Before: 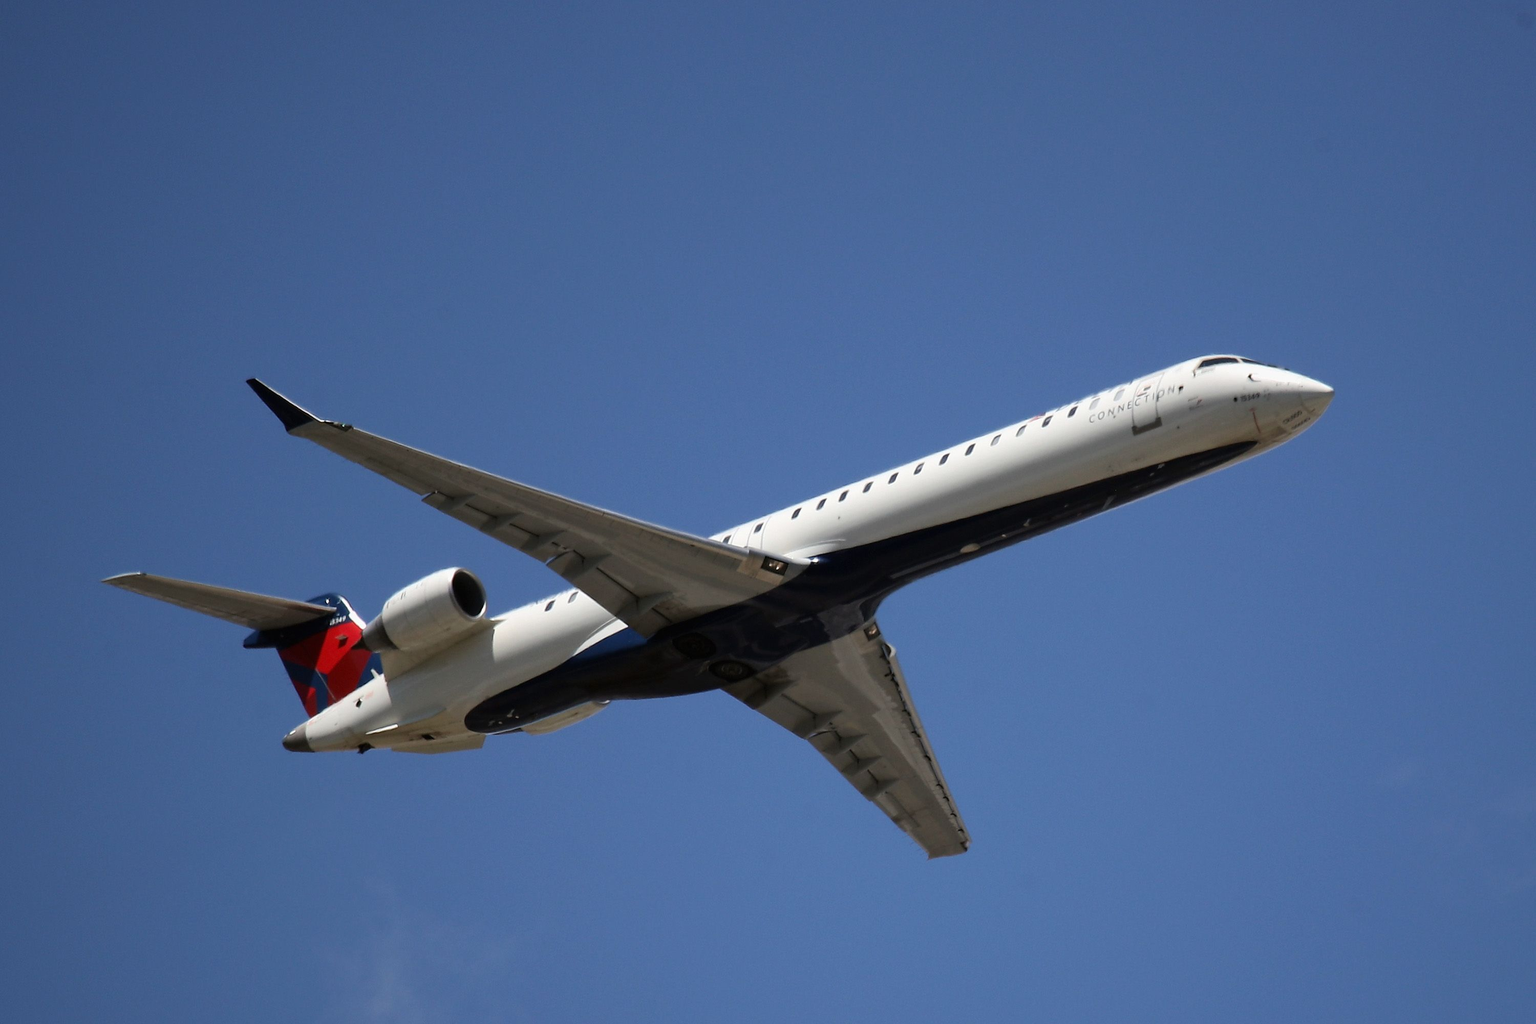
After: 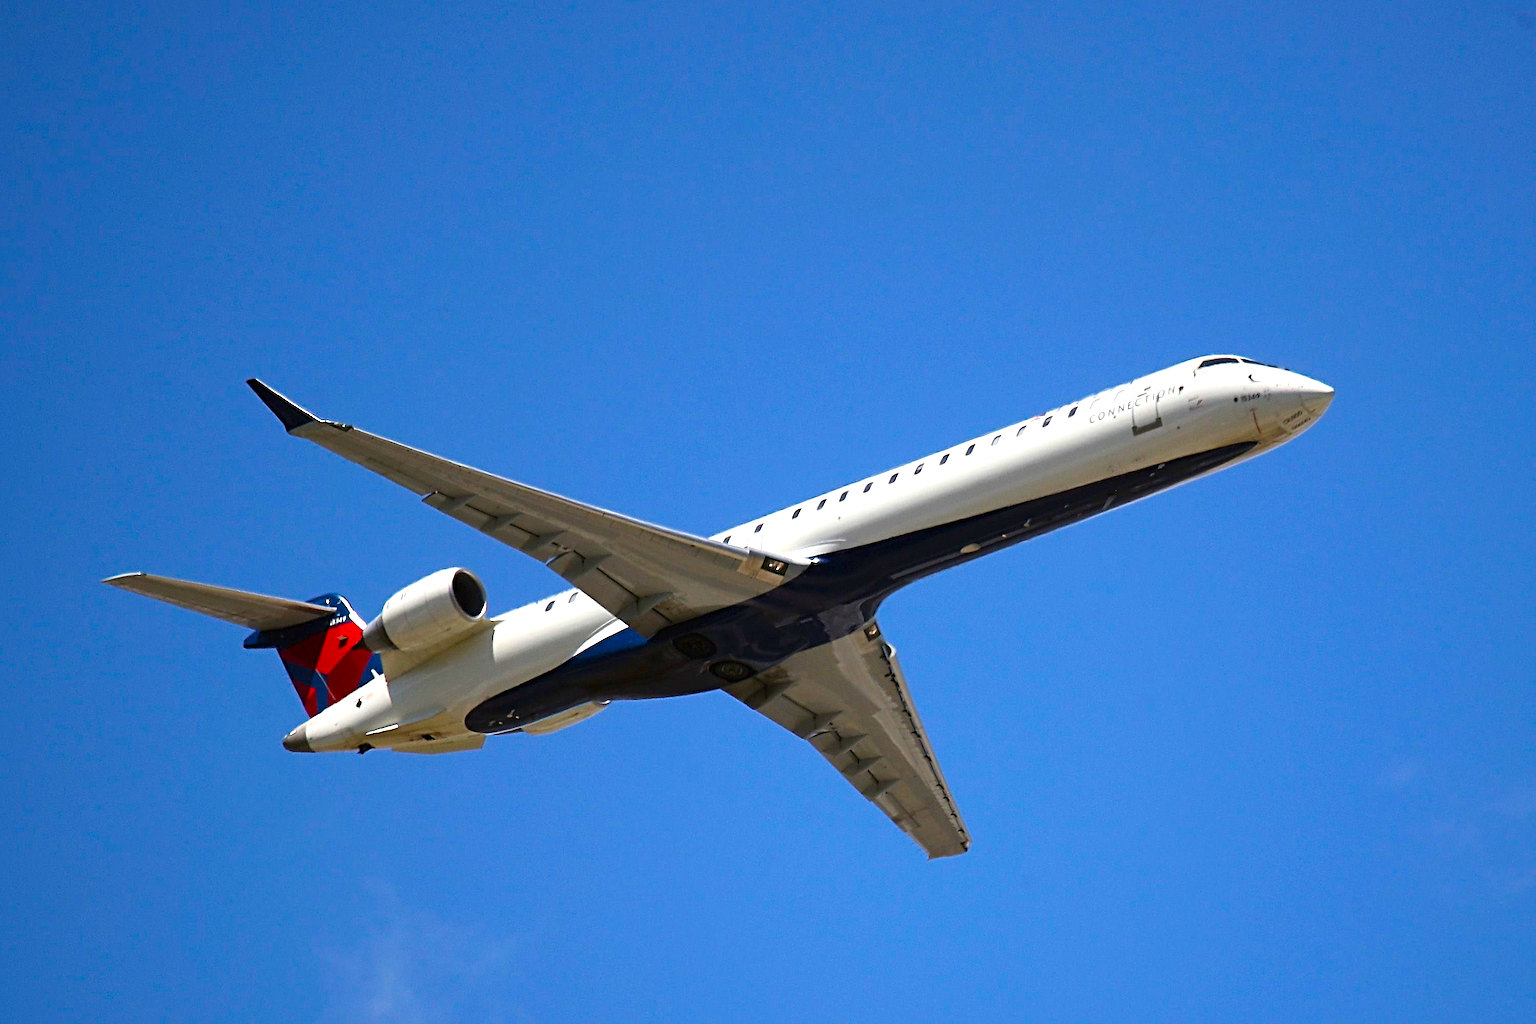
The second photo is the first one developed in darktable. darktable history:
exposure: black level correction 0, exposure 0.693 EV, compensate exposure bias true, compensate highlight preservation false
color balance rgb: perceptual saturation grading › global saturation 36.371%, perceptual saturation grading › shadows 35.831%, global vibrance 20%
sharpen: radius 4.872
